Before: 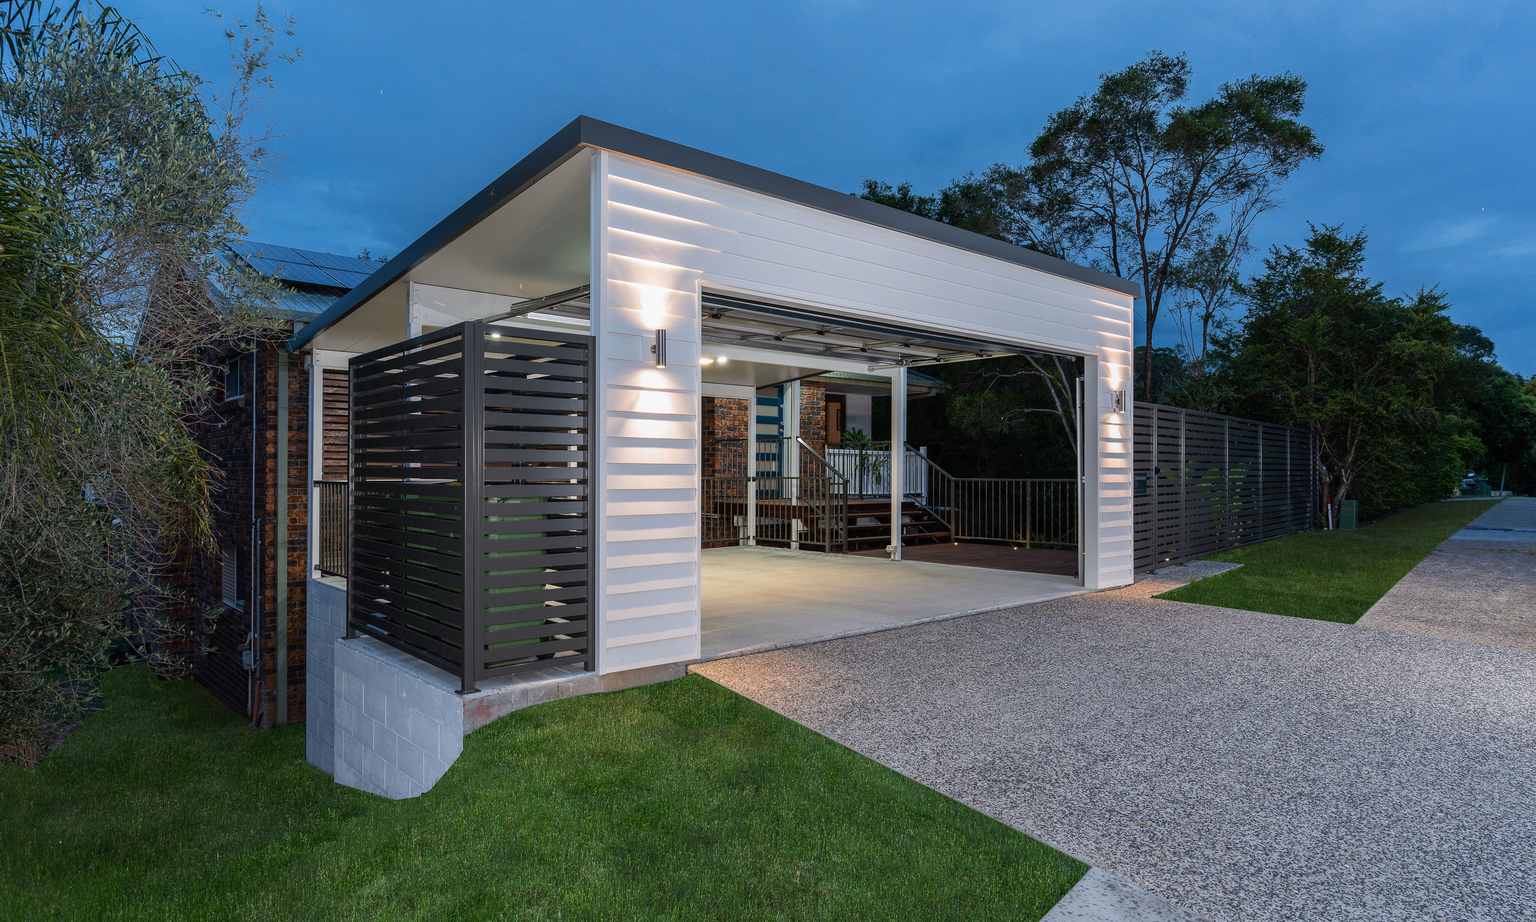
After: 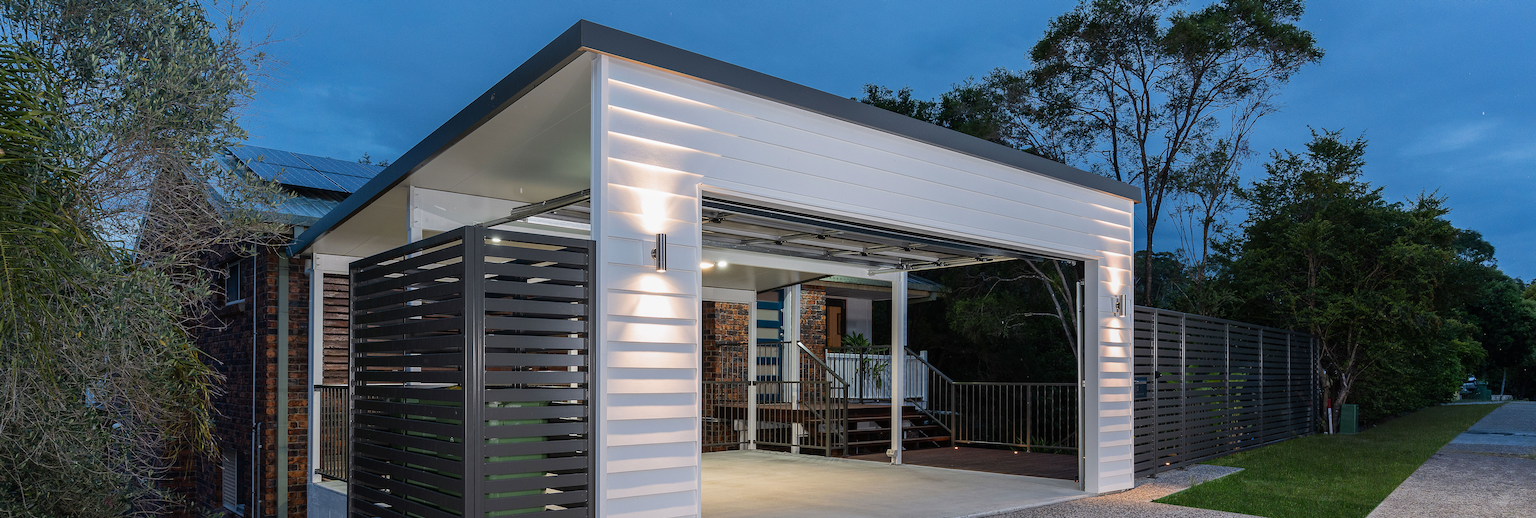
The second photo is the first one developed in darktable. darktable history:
crop and rotate: top 10.422%, bottom 33.345%
